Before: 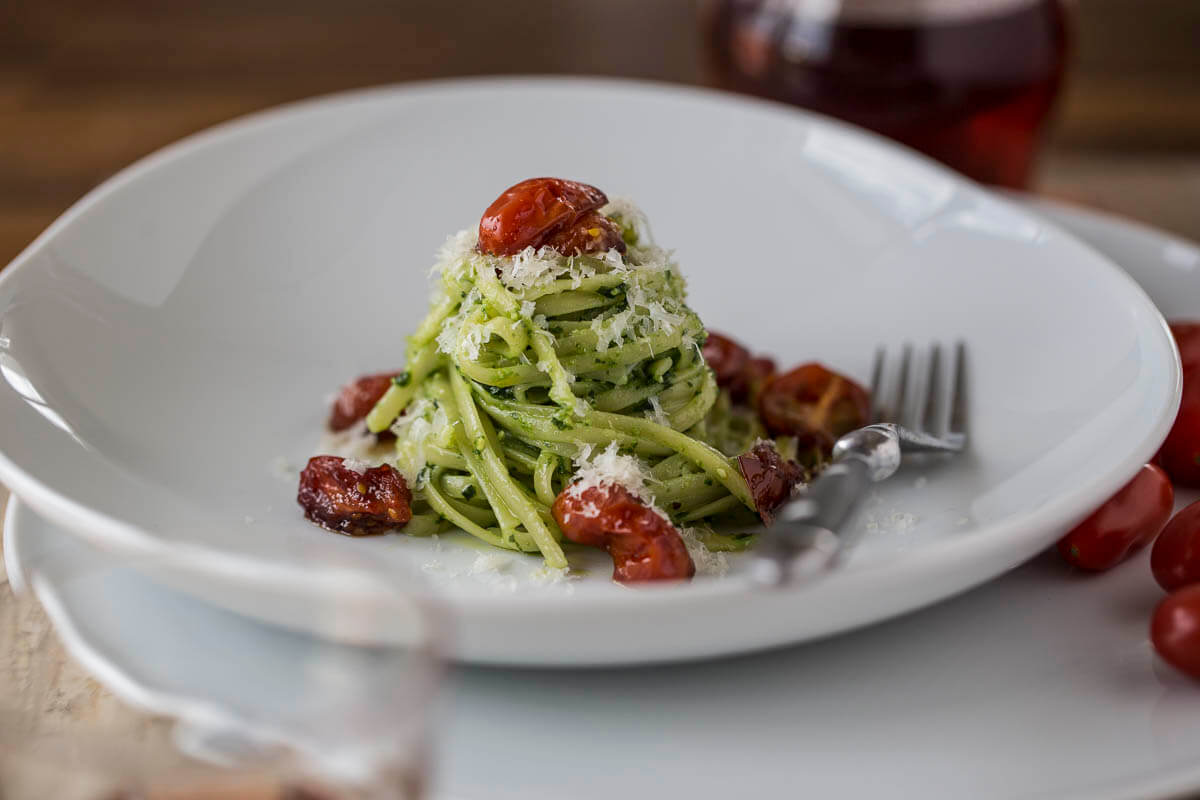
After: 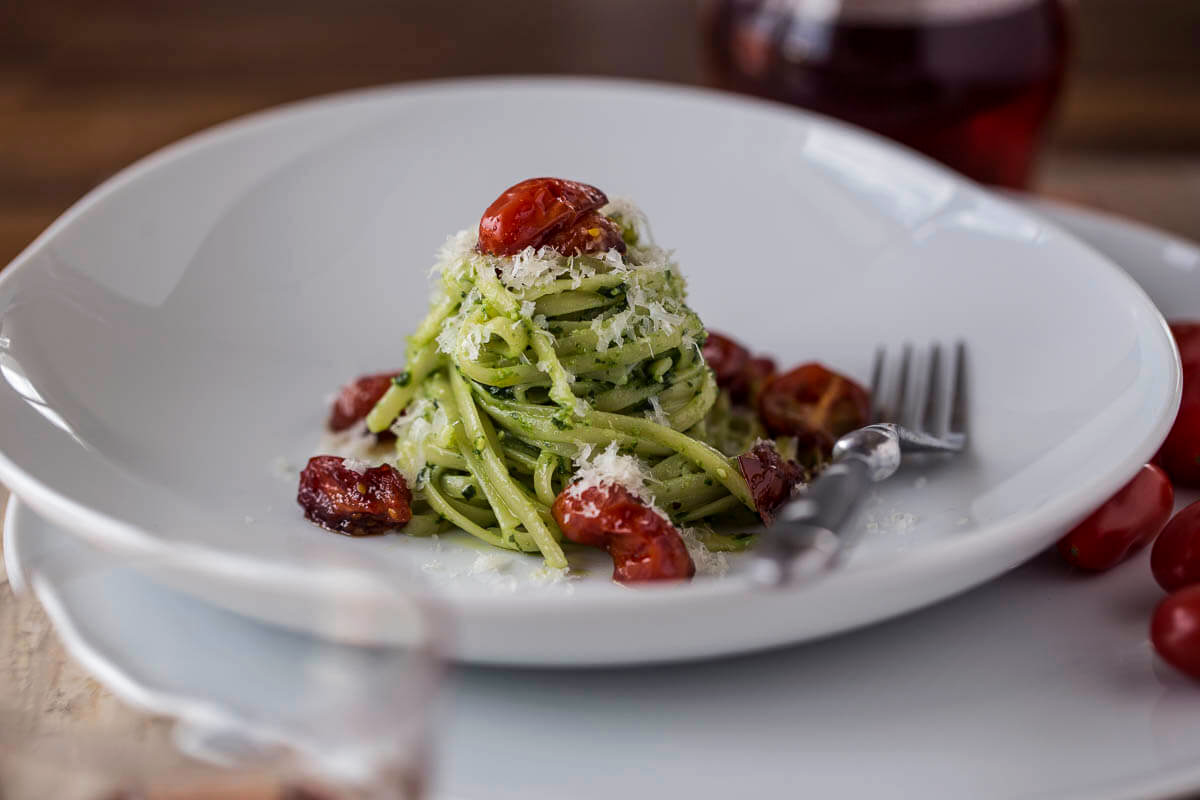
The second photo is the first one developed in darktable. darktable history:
color balance: gamma [0.9, 0.988, 0.975, 1.025], gain [1.05, 1, 1, 1]
exposure: compensate highlight preservation false
